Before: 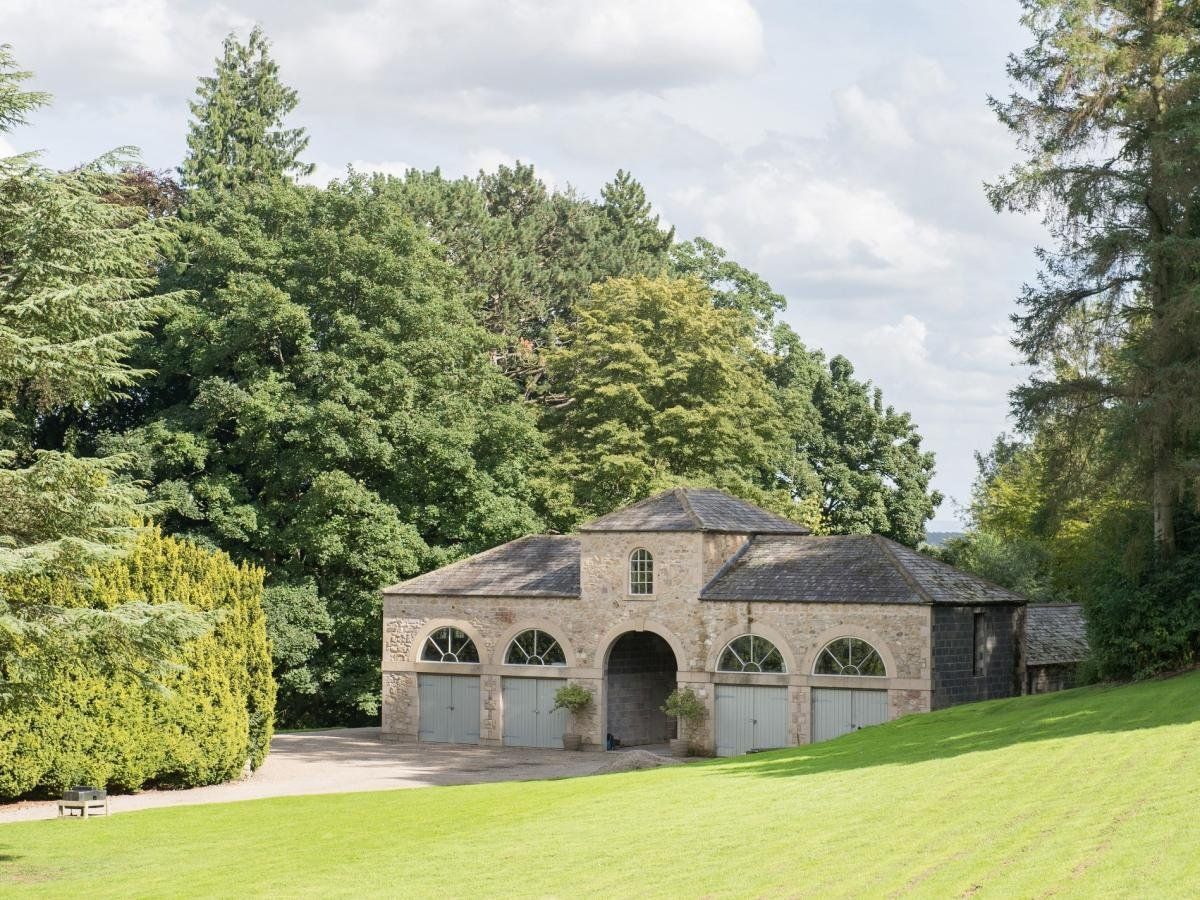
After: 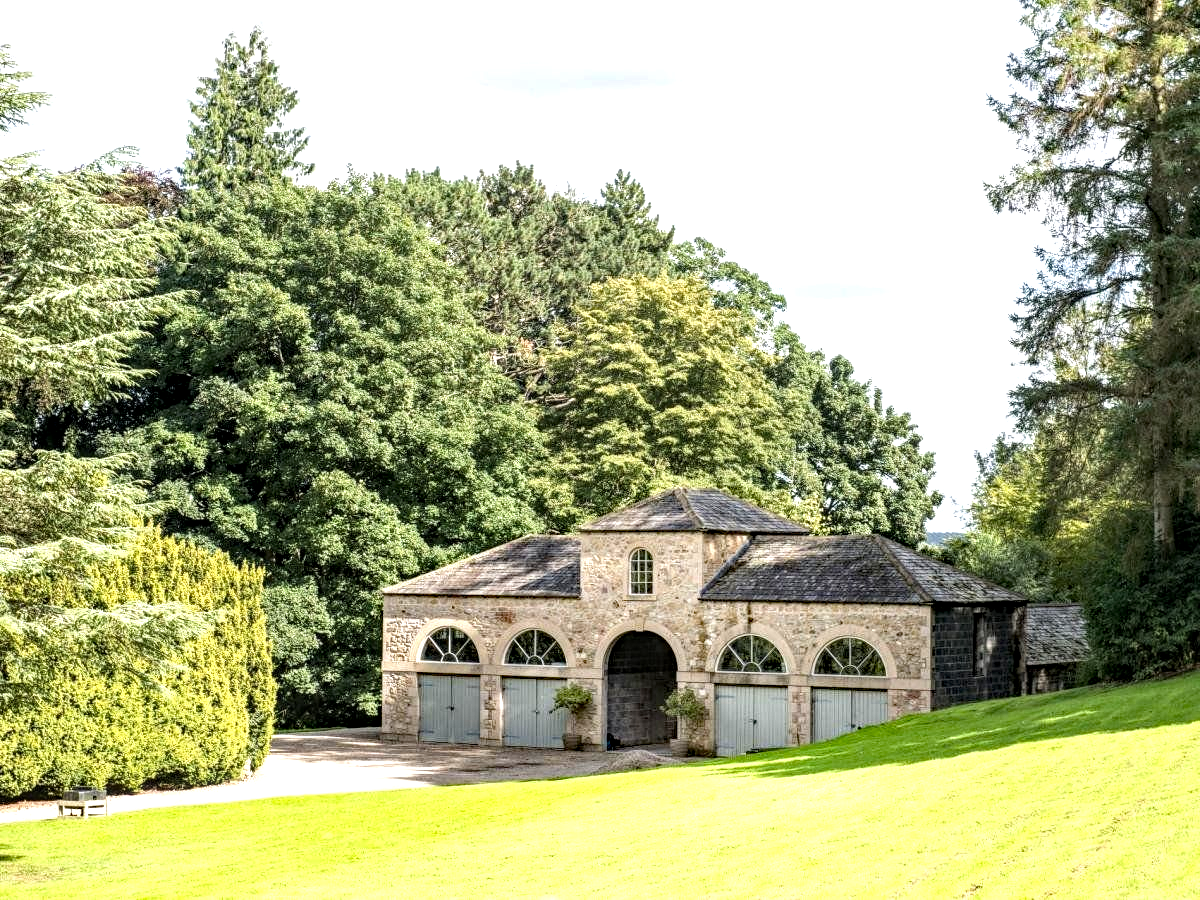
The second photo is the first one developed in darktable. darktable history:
haze removal: strength 0.491, distance 0.429, compatibility mode true, adaptive false
tone equalizer: -8 EV -0.779 EV, -7 EV -0.705 EV, -6 EV -0.595 EV, -5 EV -0.369 EV, -3 EV 0.375 EV, -2 EV 0.6 EV, -1 EV 0.679 EV, +0 EV 0.758 EV, luminance estimator HSV value / RGB max
local contrast: detail 150%
